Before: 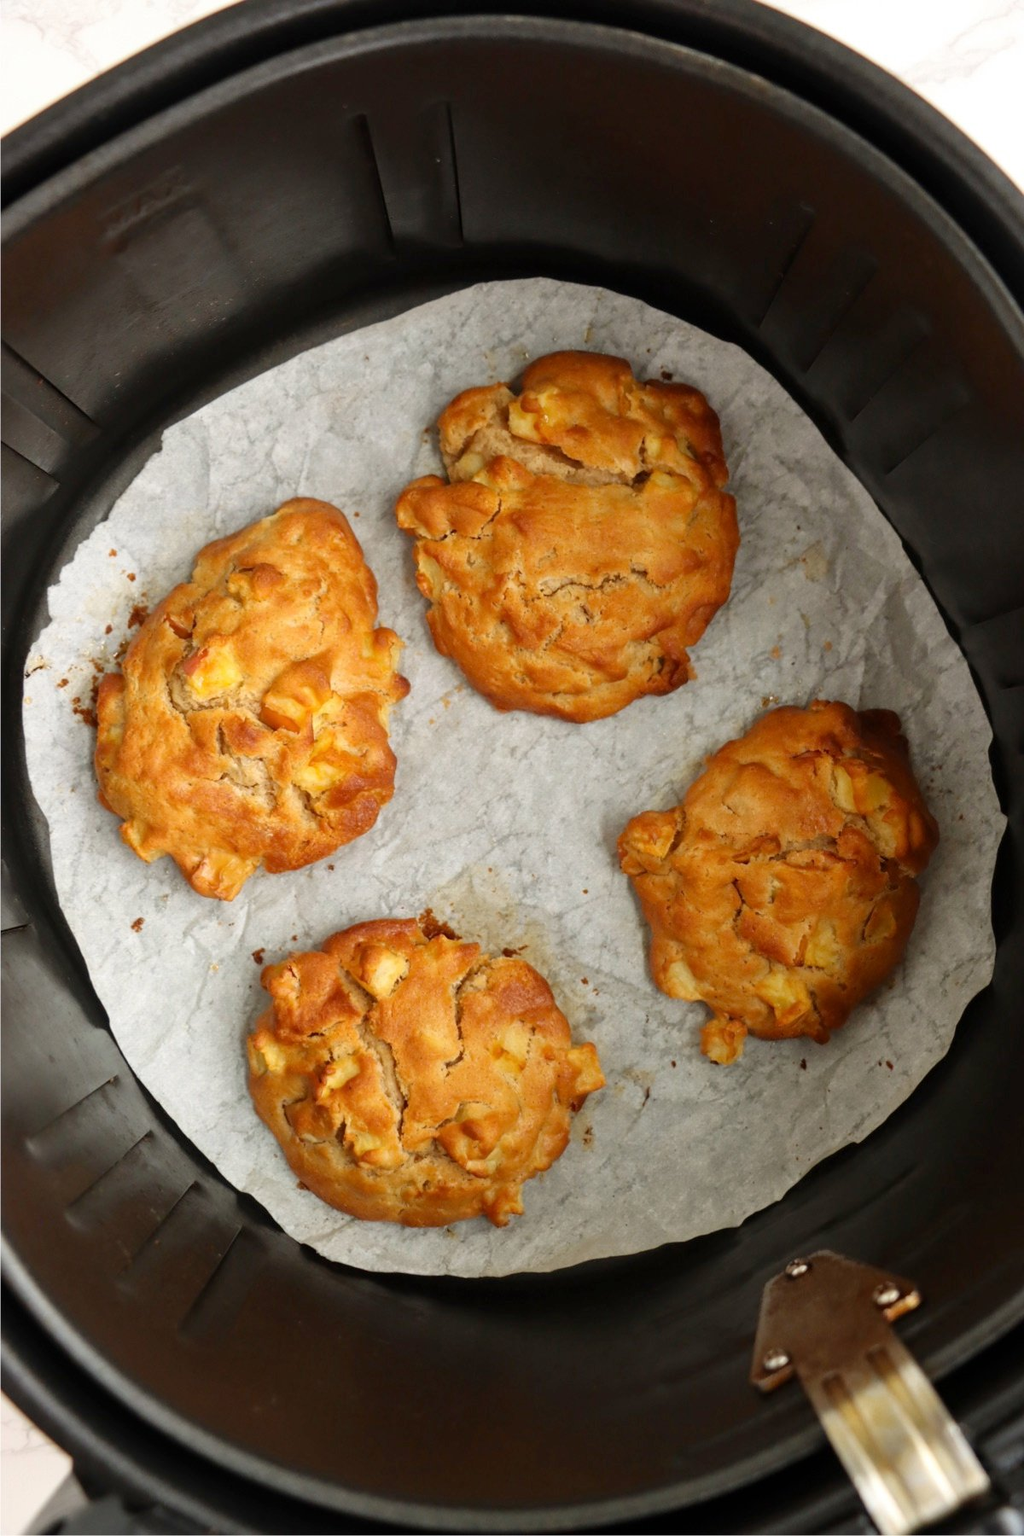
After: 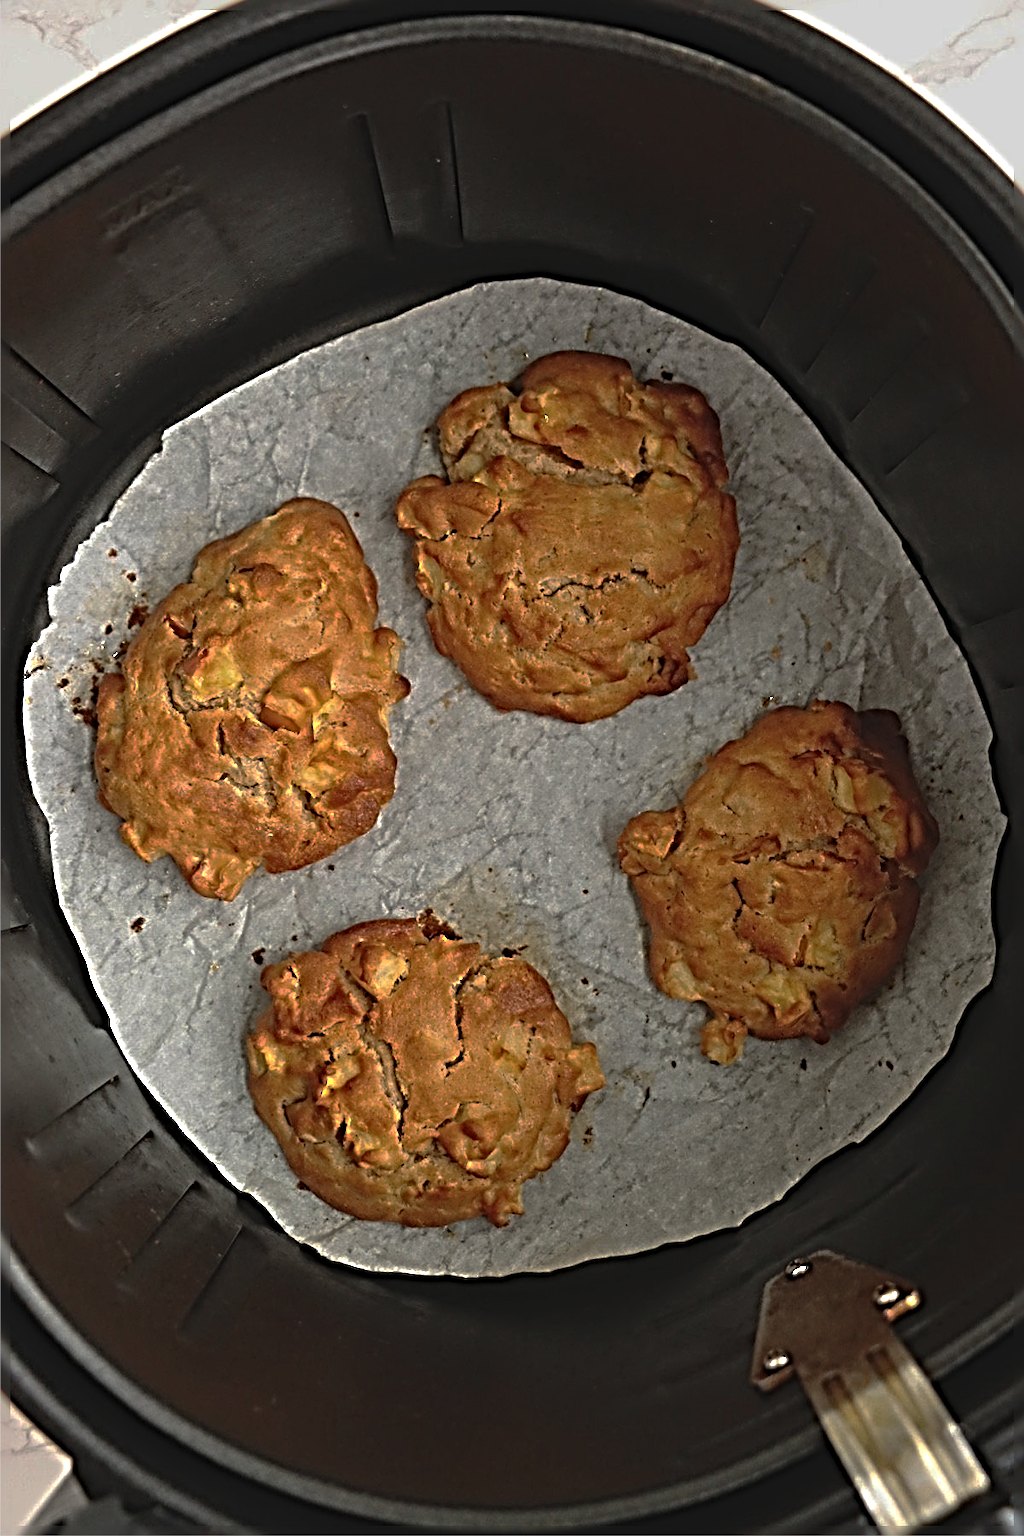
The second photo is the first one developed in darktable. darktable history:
sharpen: radius 6.286, amount 1.788, threshold 0.248
exposure: black level correction -0.013, exposure -0.194 EV, compensate highlight preservation false
base curve: curves: ch0 [(0, 0) (0.841, 0.609) (1, 1)], preserve colors none
